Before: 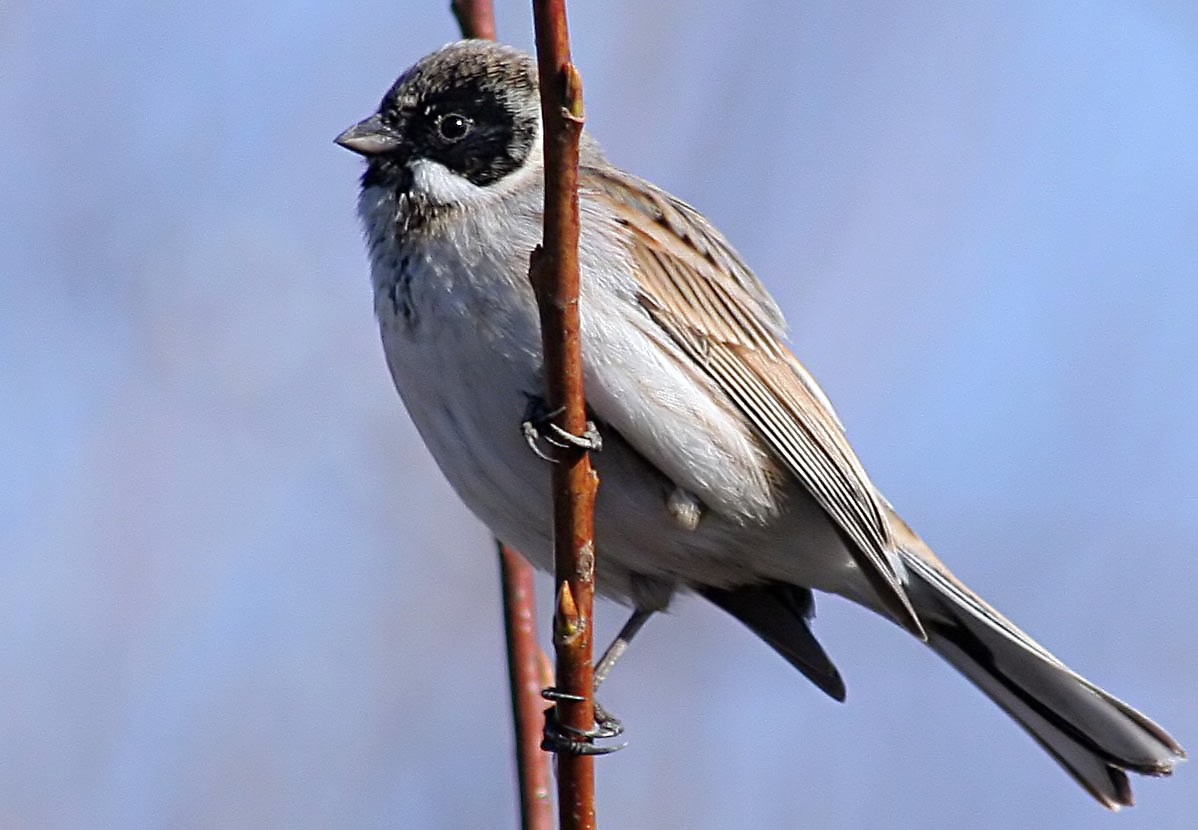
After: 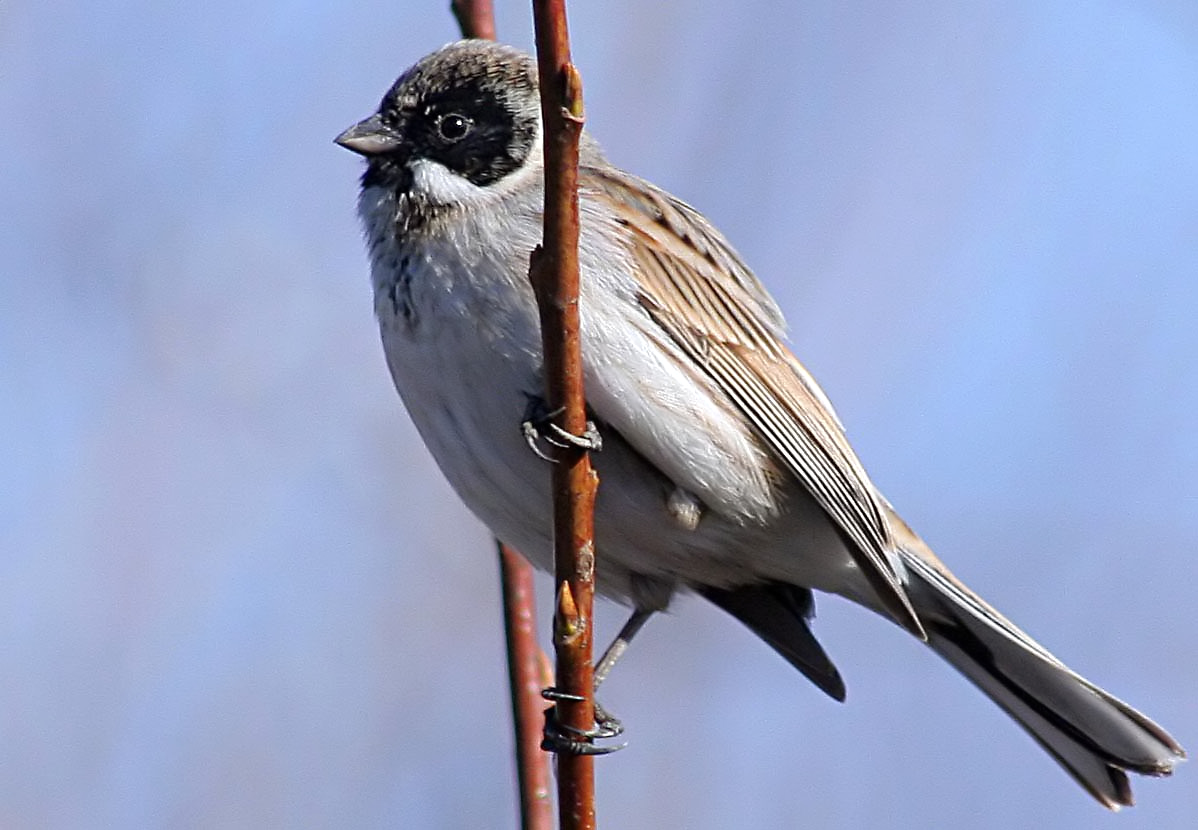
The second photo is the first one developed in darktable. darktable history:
exposure: exposure 0.076 EV, compensate highlight preservation false
